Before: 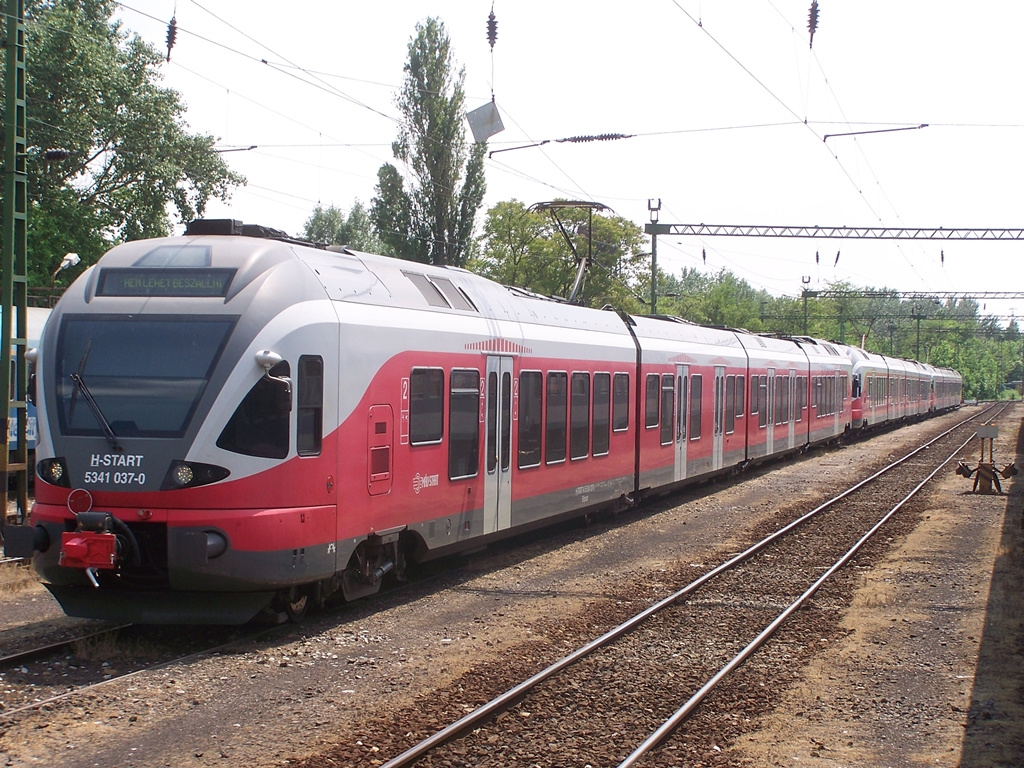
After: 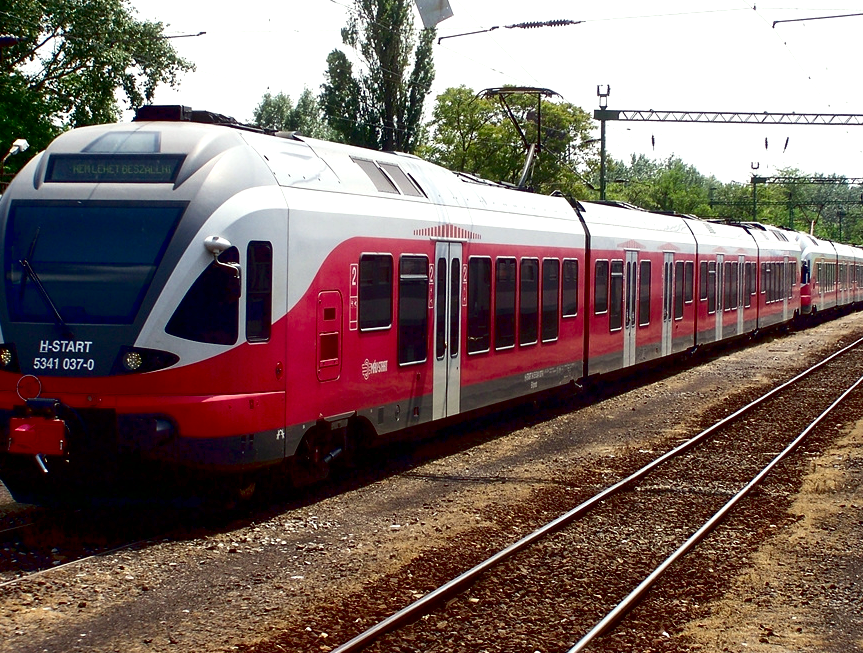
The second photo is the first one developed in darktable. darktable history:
exposure: black level correction 0.031, exposure 0.309 EV, compensate exposure bias true, compensate highlight preservation false
crop and rotate: left 5.012%, top 14.939%, right 10.709%
contrast brightness saturation: contrast 0.129, brightness -0.228, saturation 0.143
color correction: highlights a* -4.65, highlights b* 5.03, saturation 0.955
